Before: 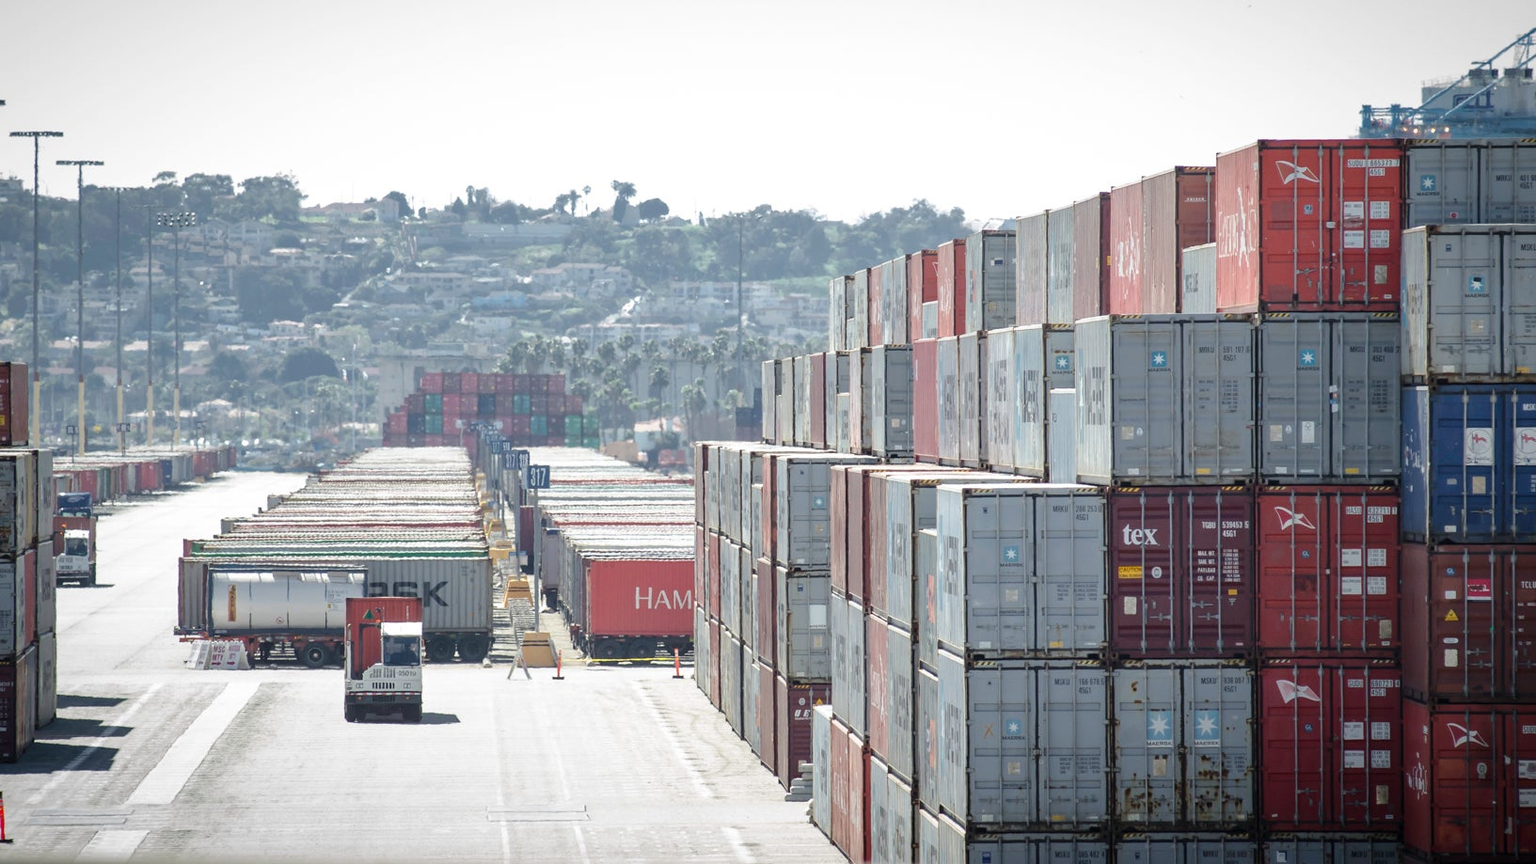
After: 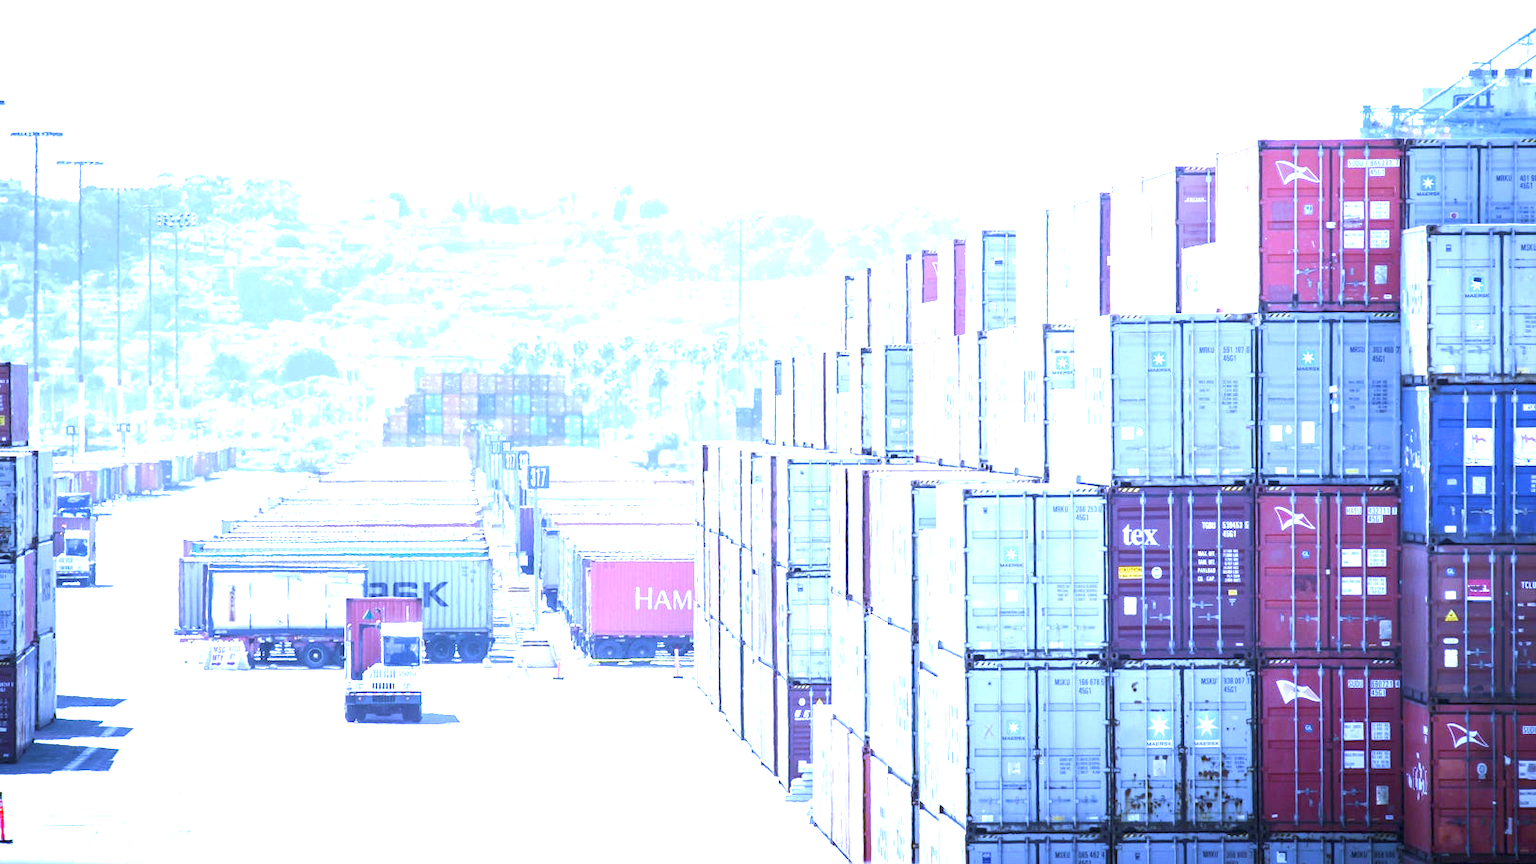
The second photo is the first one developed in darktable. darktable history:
white balance: red 0.766, blue 1.537
exposure: exposure 2.04 EV, compensate highlight preservation false
velvia: on, module defaults
